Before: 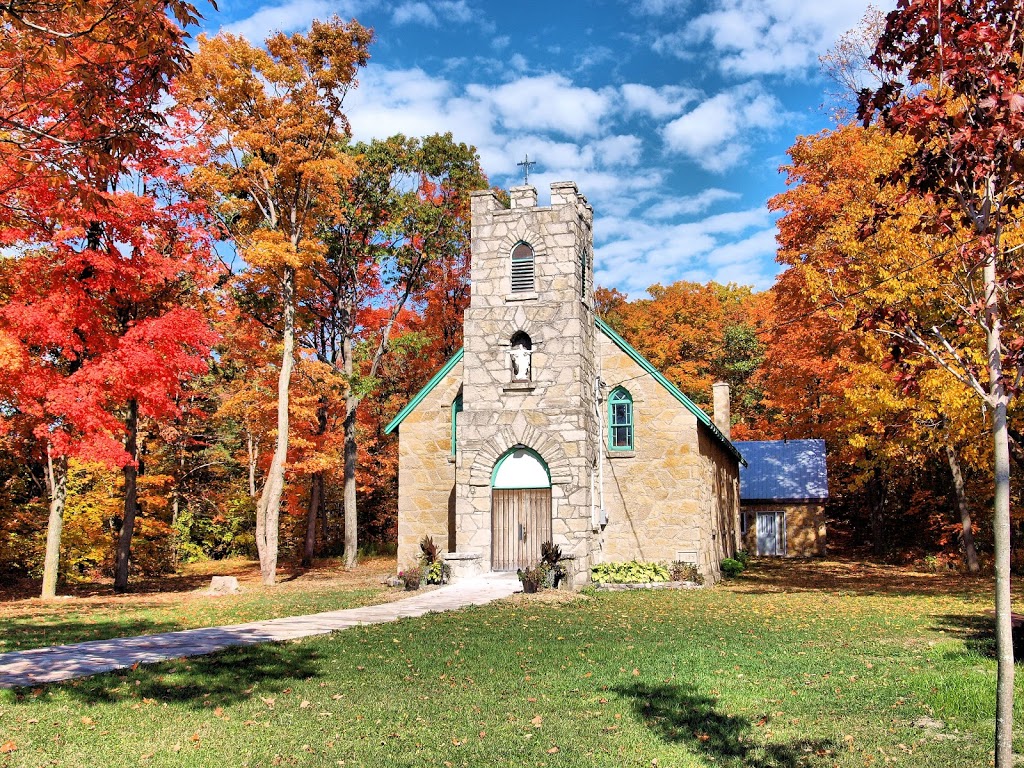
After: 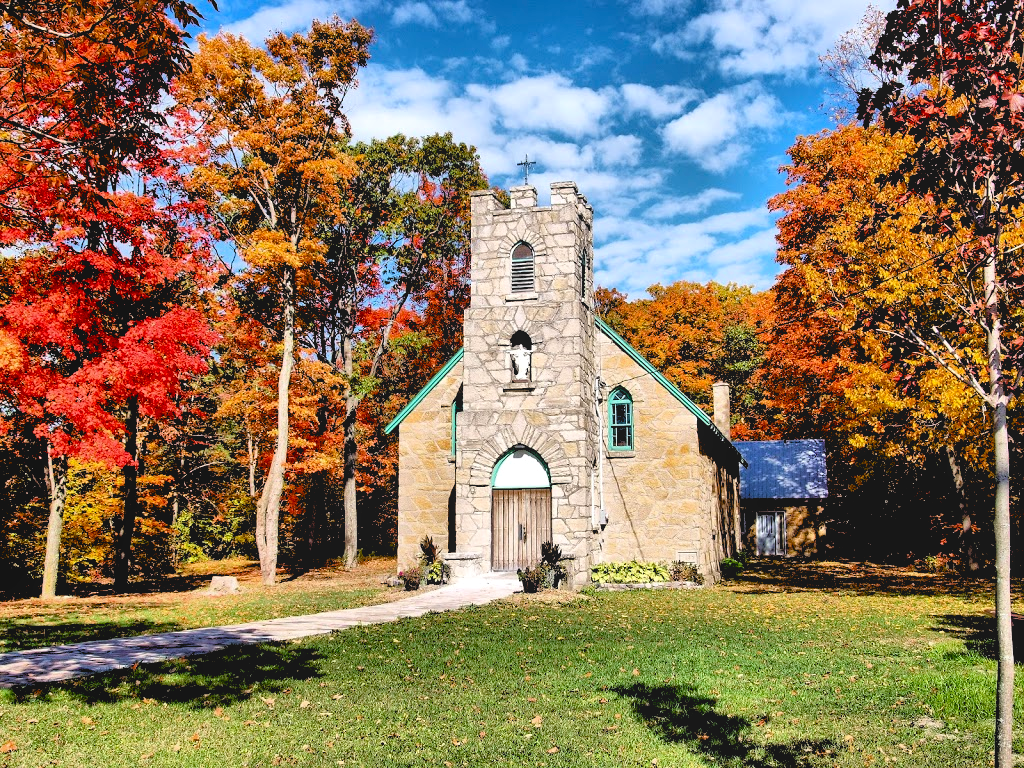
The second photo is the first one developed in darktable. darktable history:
exposure: black level correction 0.025, exposure 0.182 EV, compensate highlight preservation false
local contrast: highlights 68%, shadows 68%, detail 82%, midtone range 0.325
rgb levels: levels [[0.034, 0.472, 0.904], [0, 0.5, 1], [0, 0.5, 1]]
